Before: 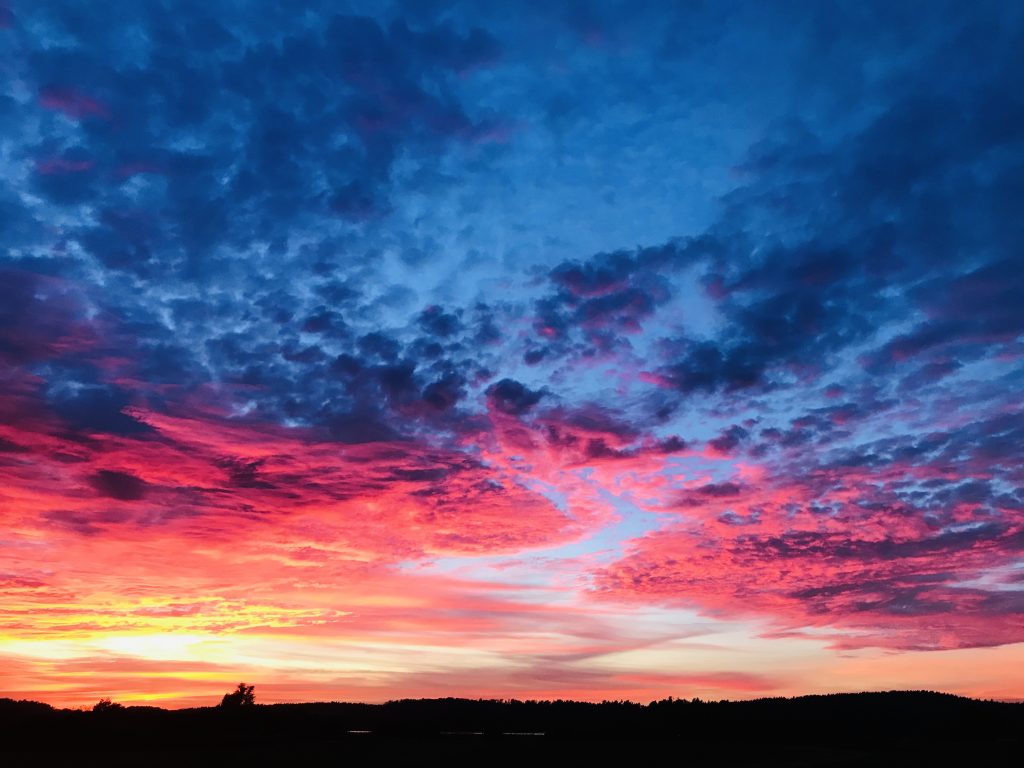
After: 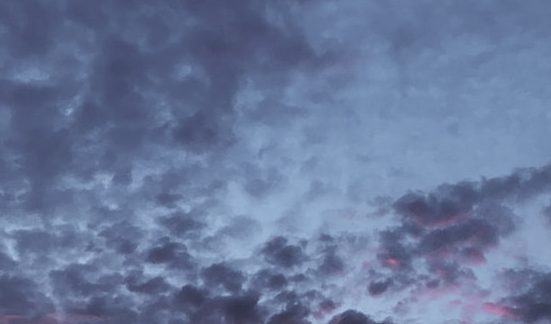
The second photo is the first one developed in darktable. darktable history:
contrast brightness saturation: brightness 0.18, saturation -0.5
crop: left 15.306%, top 9.065%, right 30.789%, bottom 48.638%
